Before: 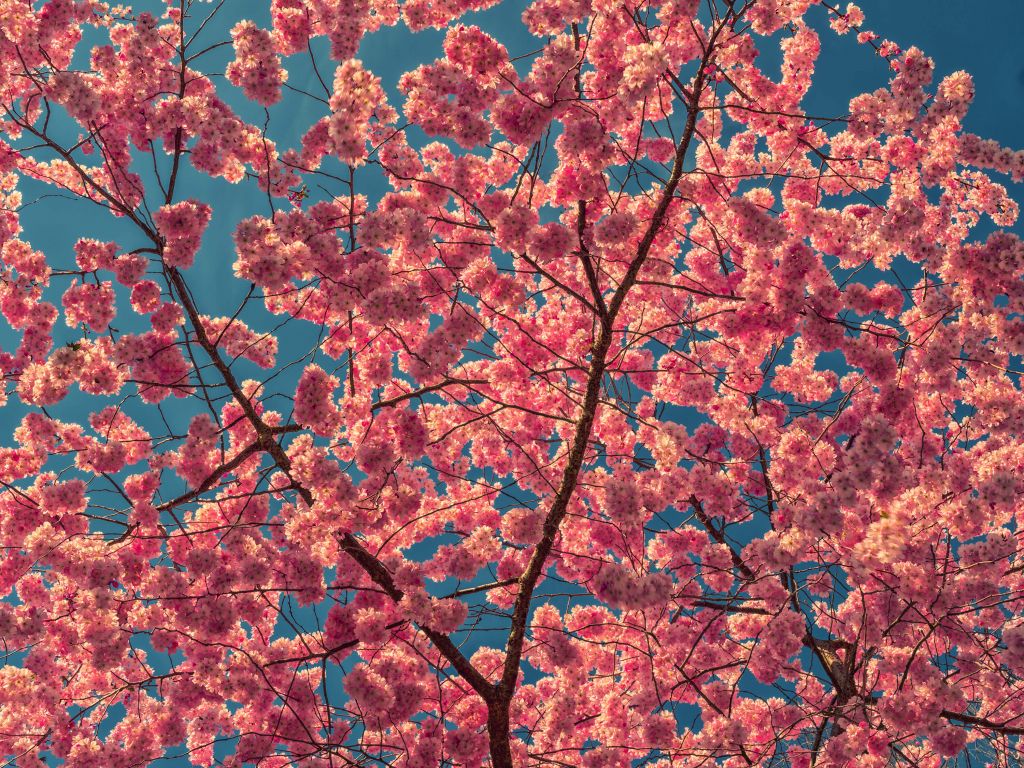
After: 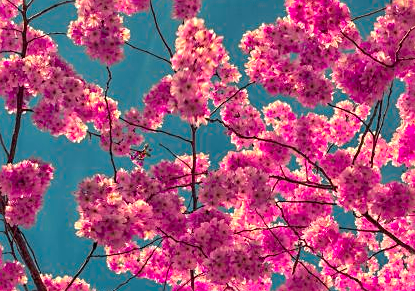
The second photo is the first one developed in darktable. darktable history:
crop: left 15.452%, top 5.459%, right 43.956%, bottom 56.62%
color zones: curves: ch0 [(0, 0.533) (0.126, 0.533) (0.234, 0.533) (0.368, 0.357) (0.5, 0.5) (0.625, 0.5) (0.74, 0.637) (0.875, 0.5)]; ch1 [(0.004, 0.708) (0.129, 0.662) (0.25, 0.5) (0.375, 0.331) (0.496, 0.396) (0.625, 0.649) (0.739, 0.26) (0.875, 0.5) (1, 0.478)]; ch2 [(0, 0.409) (0.132, 0.403) (0.236, 0.558) (0.379, 0.448) (0.5, 0.5) (0.625, 0.5) (0.691, 0.39) (0.875, 0.5)]
shadows and highlights: radius 133.83, soften with gaussian
sharpen: on, module defaults
